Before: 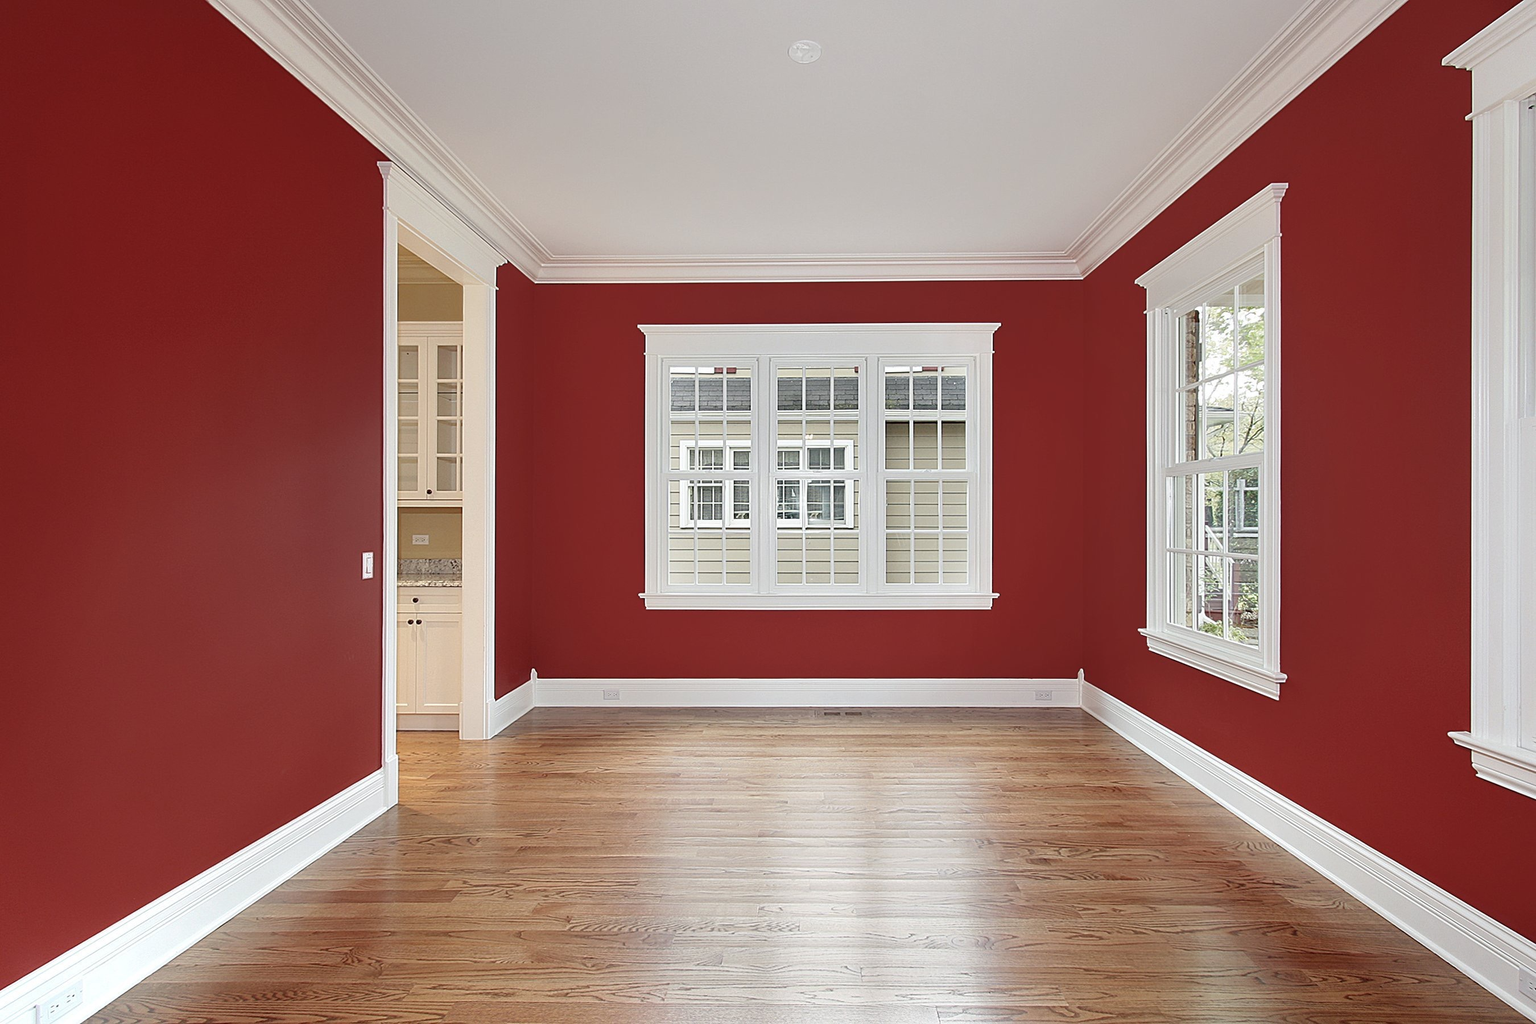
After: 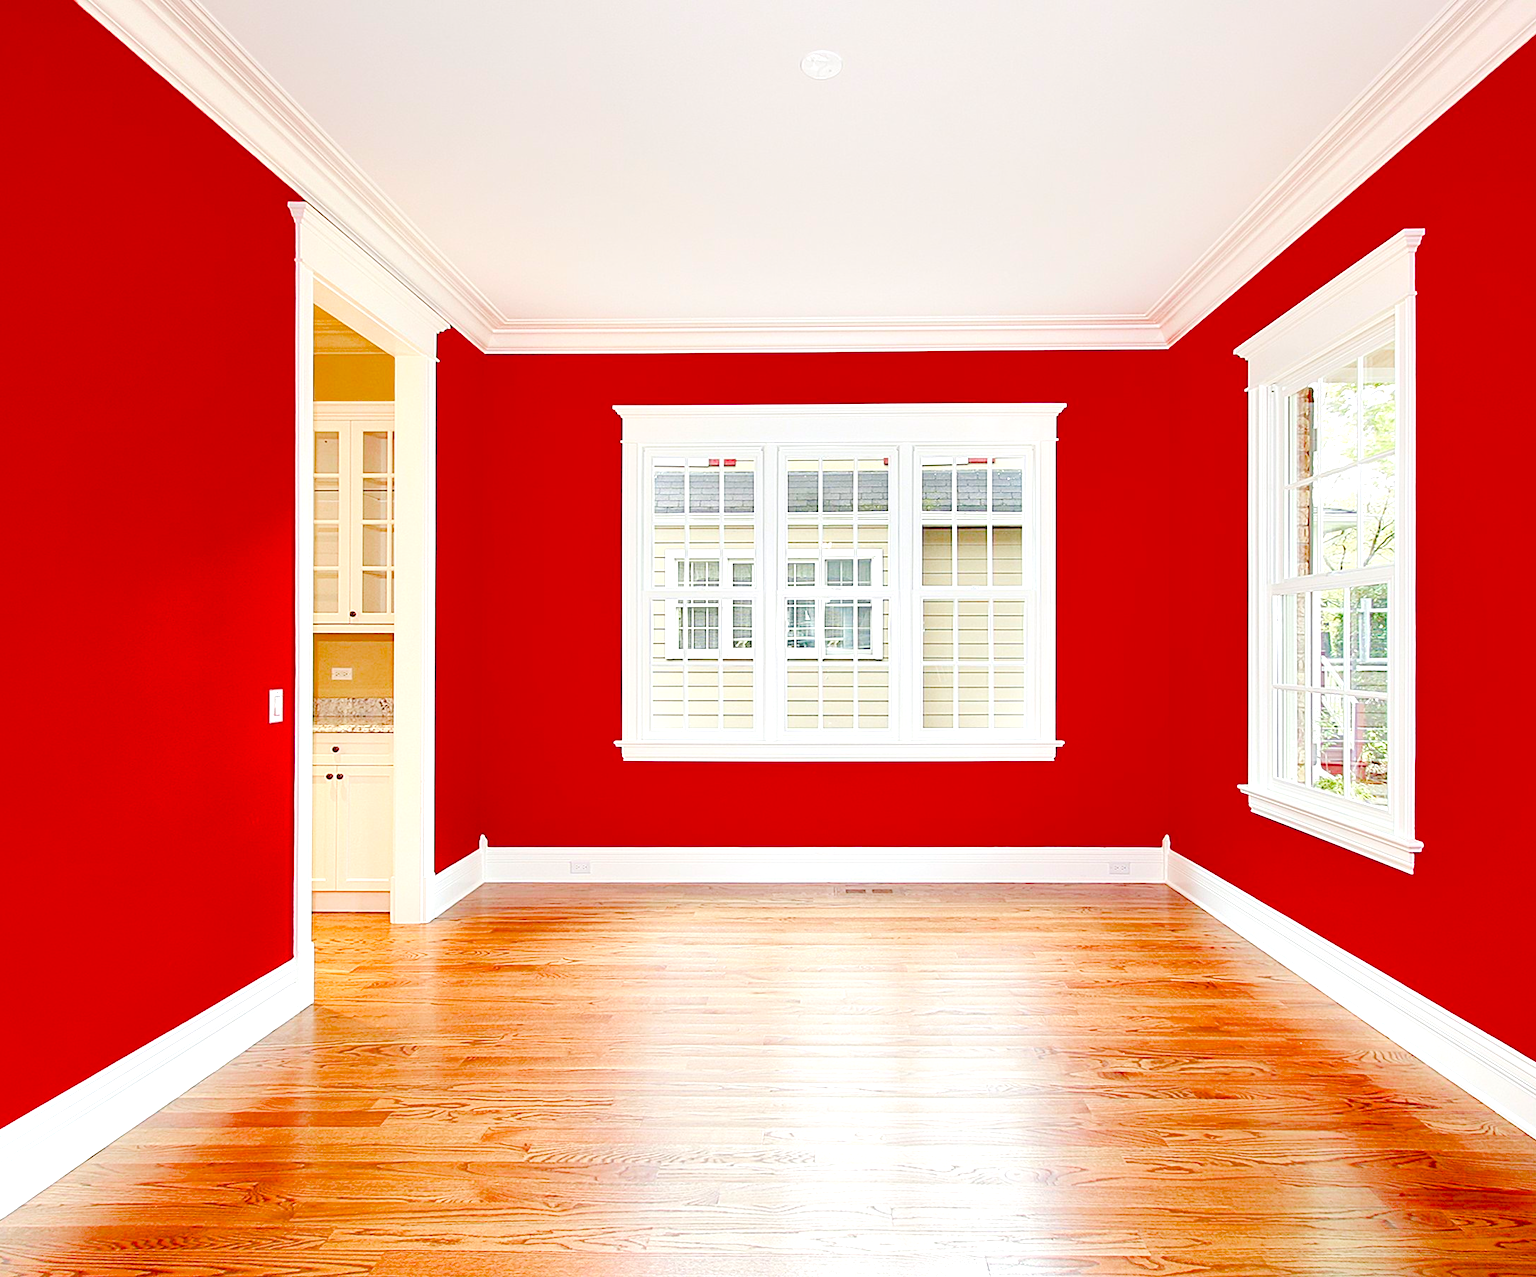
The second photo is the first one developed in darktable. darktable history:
crop and rotate: left 9.581%, right 10.296%
color balance rgb: global offset › luminance 0.22%, perceptual saturation grading › global saturation 24.37%, perceptual saturation grading › highlights -23.82%, perceptual saturation grading › mid-tones 23.708%, perceptual saturation grading › shadows 39.935%, saturation formula JzAzBz (2021)
levels: levels [0.008, 0.318, 0.836]
